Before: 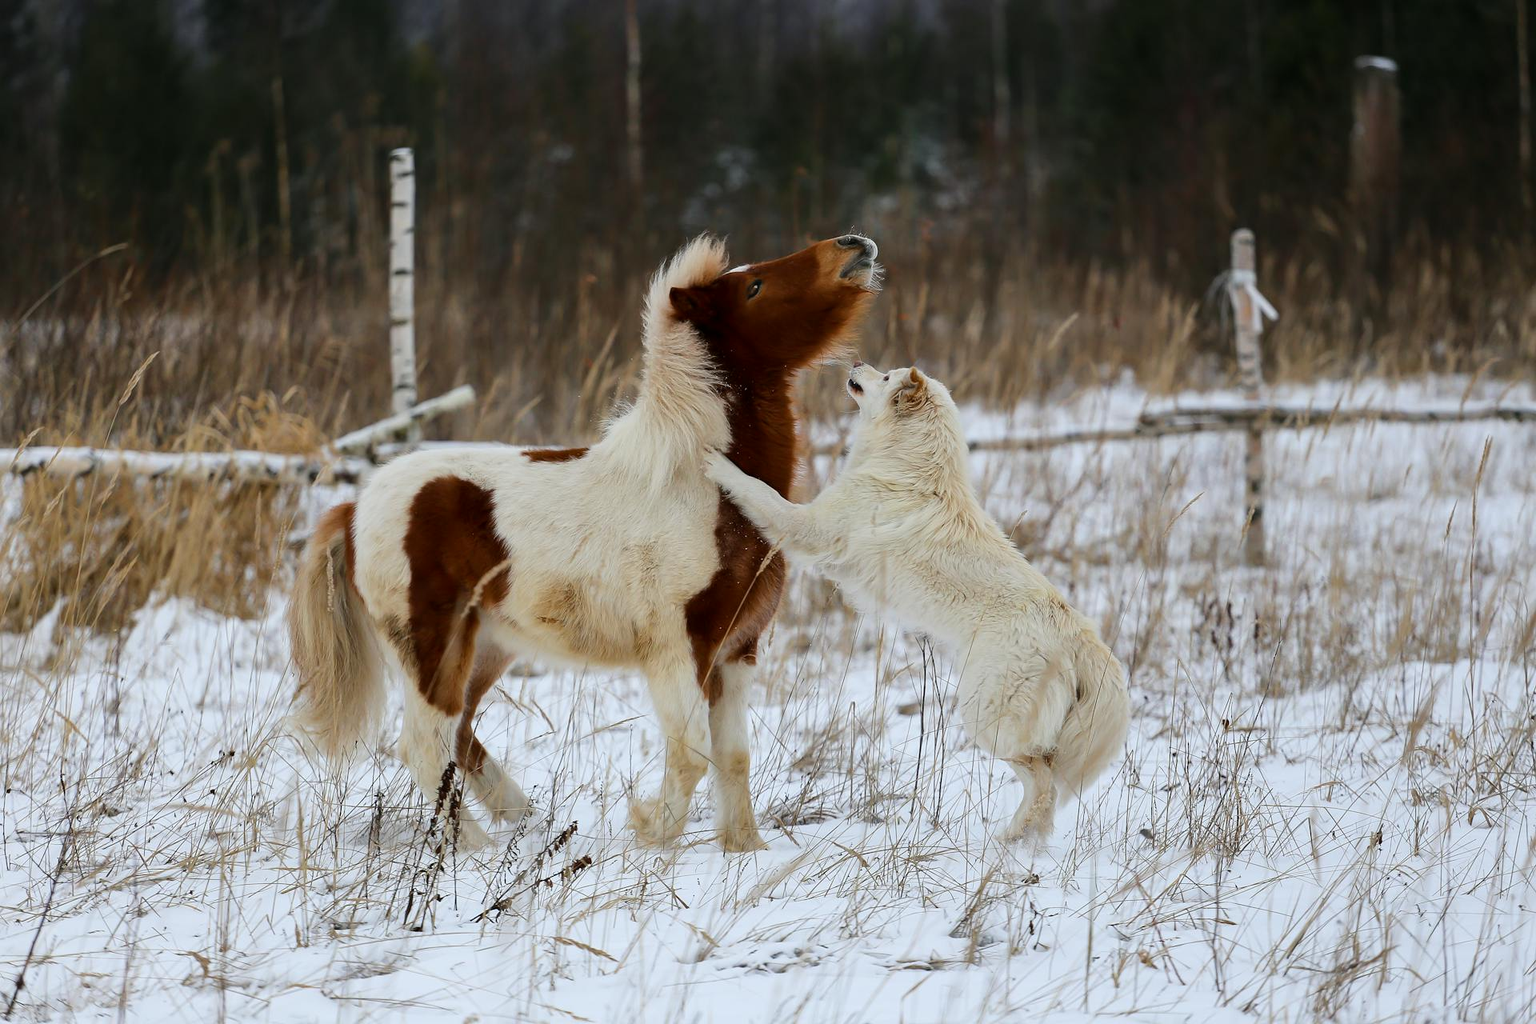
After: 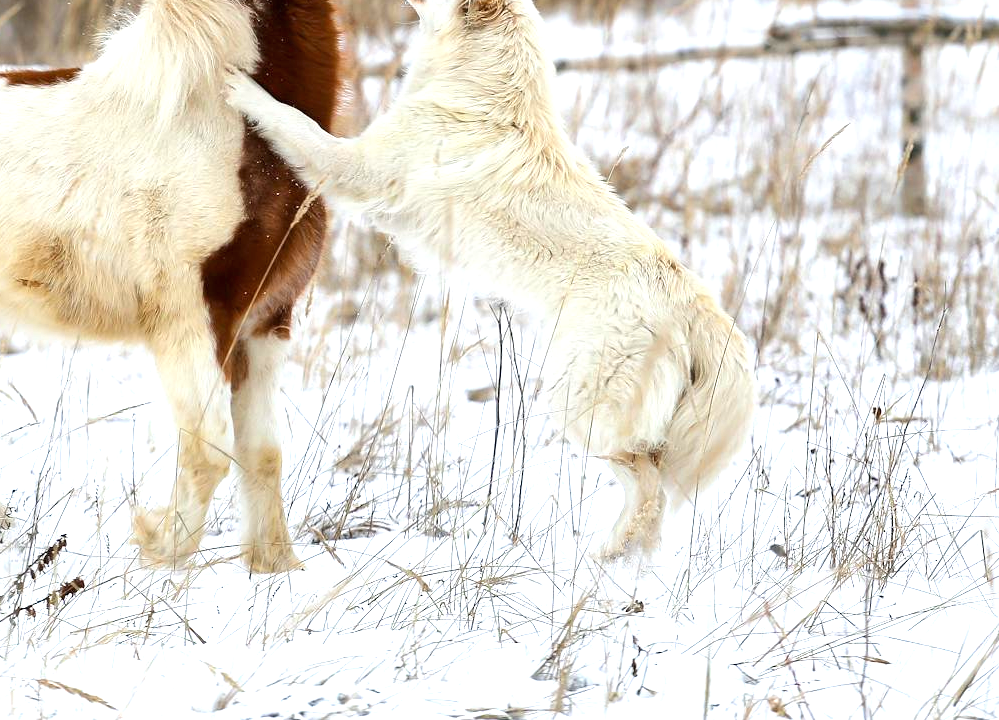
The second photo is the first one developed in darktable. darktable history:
exposure: black level correction 0, exposure 1.001 EV, compensate highlight preservation false
crop: left 34.157%, top 38.441%, right 13.804%, bottom 5.254%
